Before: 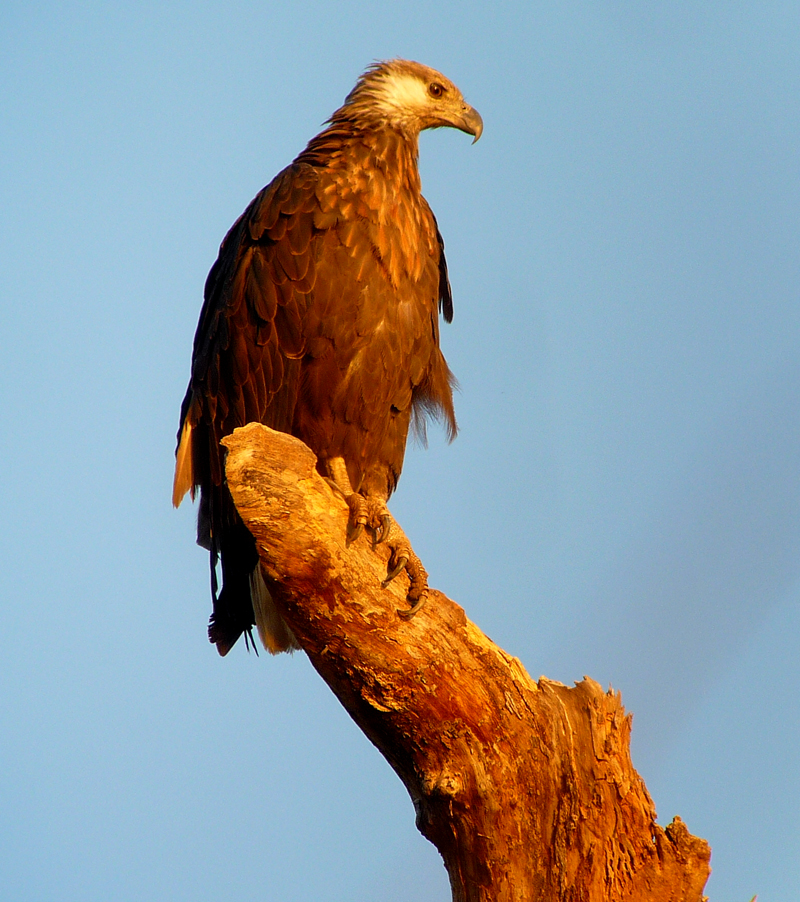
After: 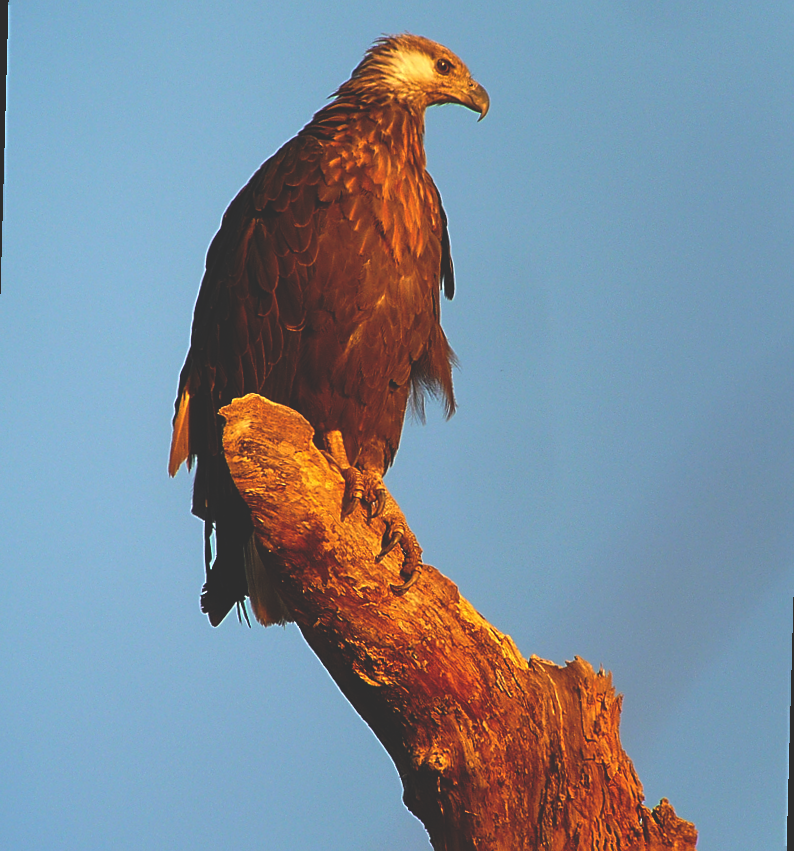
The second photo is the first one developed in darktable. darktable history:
sharpen: on, module defaults
rotate and perspective: rotation 1.57°, crop left 0.018, crop right 0.982, crop top 0.039, crop bottom 0.961
rgb curve: curves: ch0 [(0, 0.186) (0.314, 0.284) (0.775, 0.708) (1, 1)], compensate middle gray true, preserve colors none
